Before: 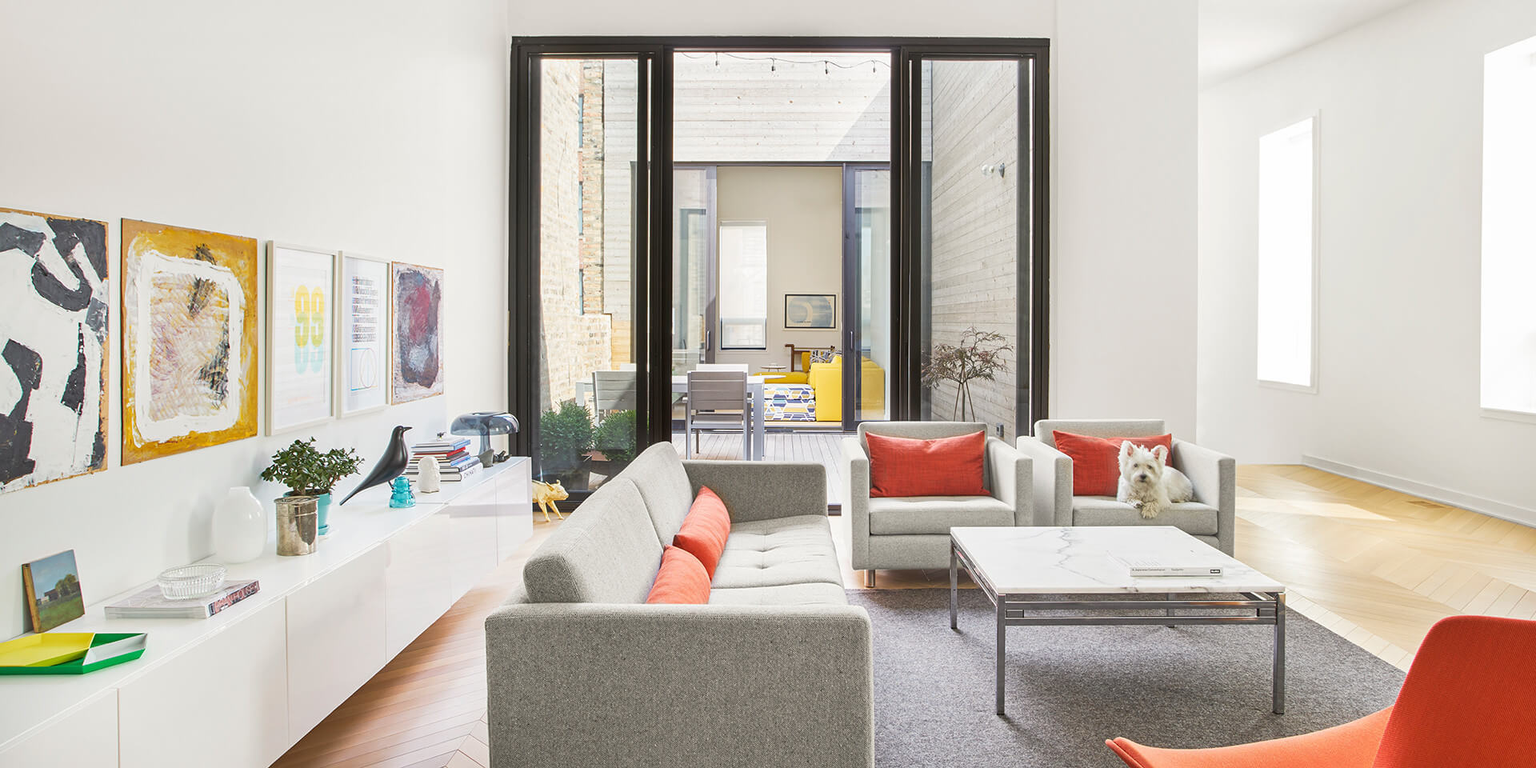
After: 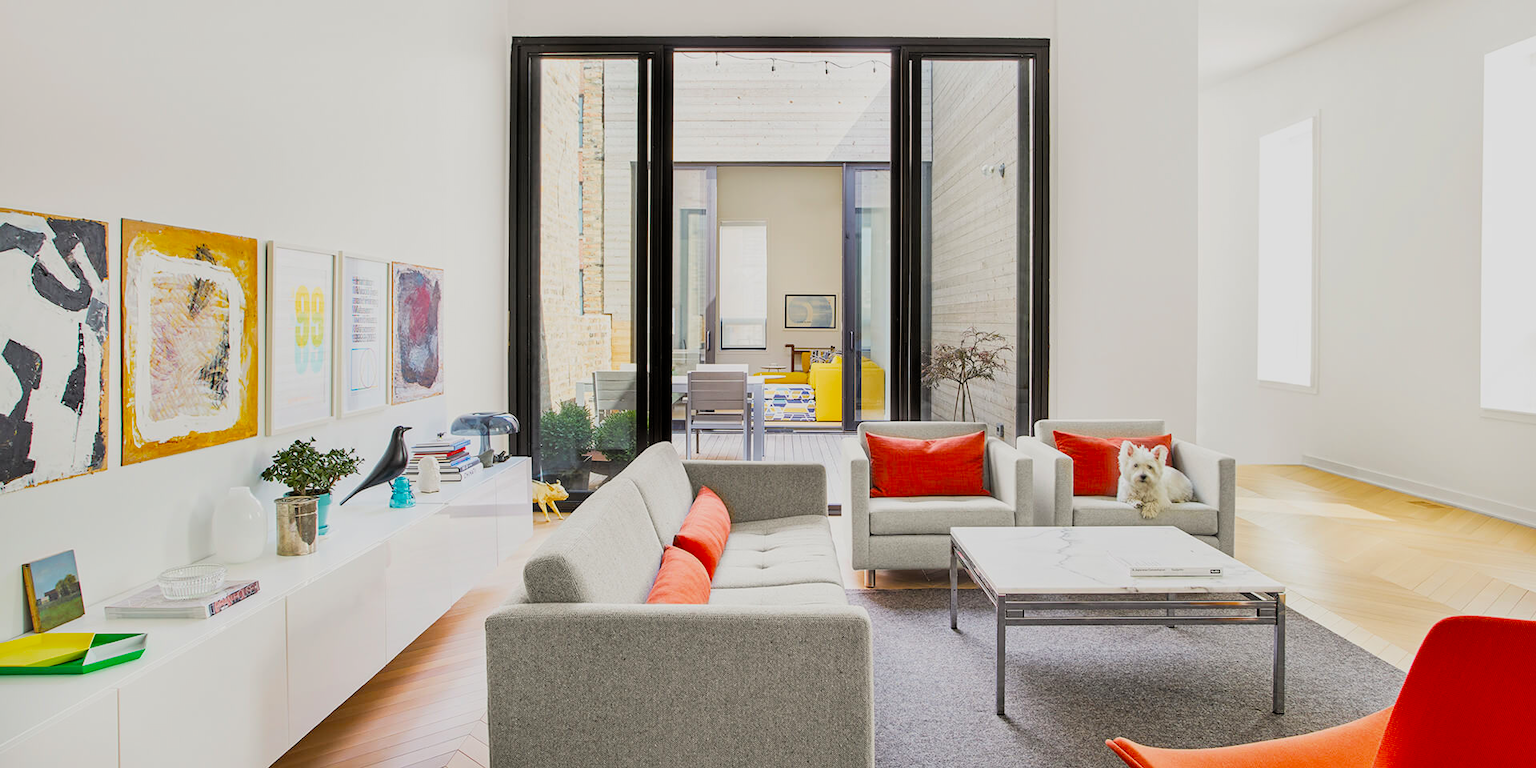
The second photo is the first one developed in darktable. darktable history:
exposure: exposure -0.072 EV, compensate highlight preservation false
filmic rgb: black relative exposure -7.75 EV, white relative exposure 4.4 EV, threshold 3 EV, target black luminance 0%, hardness 3.76, latitude 50.51%, contrast 1.074, highlights saturation mix 10%, shadows ↔ highlights balance -0.22%, color science v4 (2020), enable highlight reconstruction true
